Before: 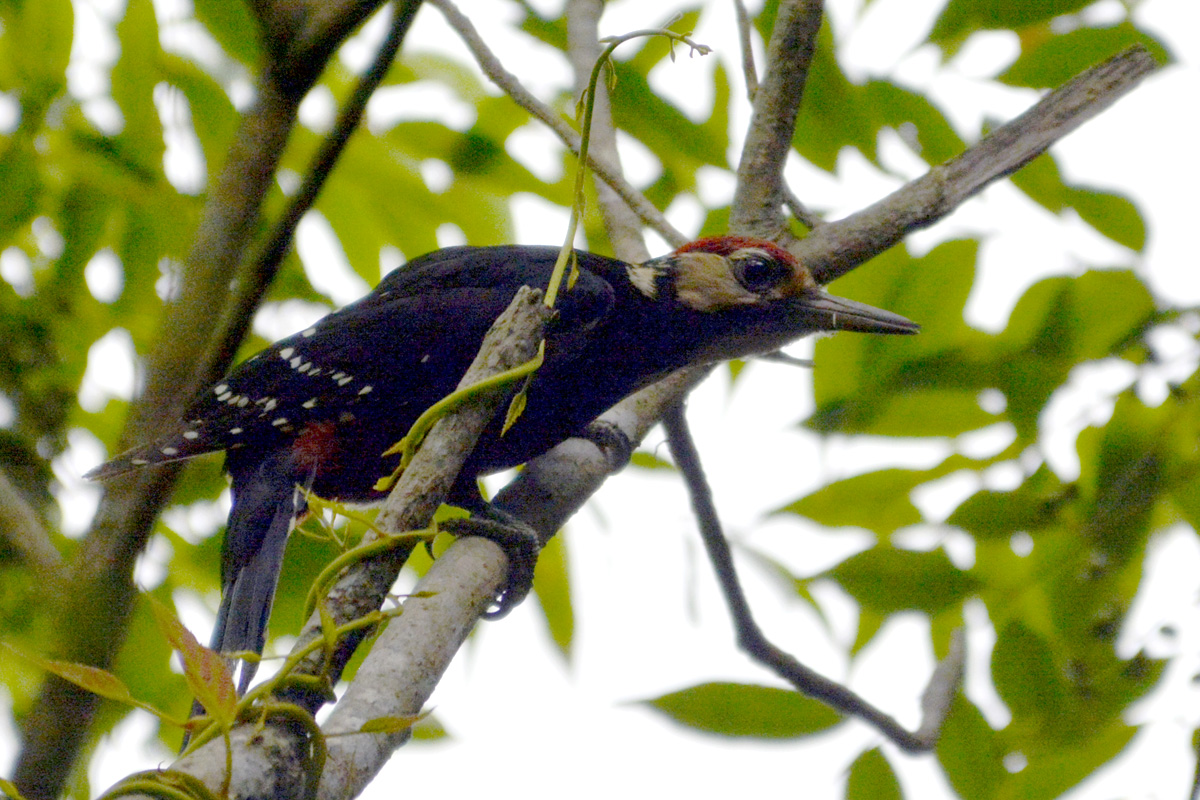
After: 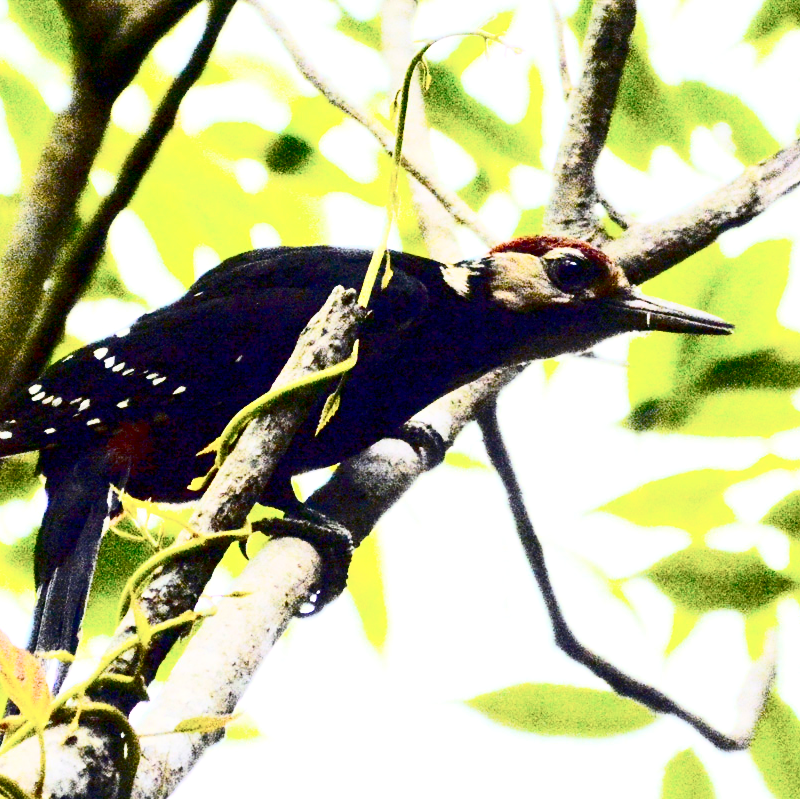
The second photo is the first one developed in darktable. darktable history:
contrast brightness saturation: contrast 0.938, brightness 0.203
crop and rotate: left 15.535%, right 17.763%
exposure: exposure 0.655 EV, compensate exposure bias true, compensate highlight preservation false
